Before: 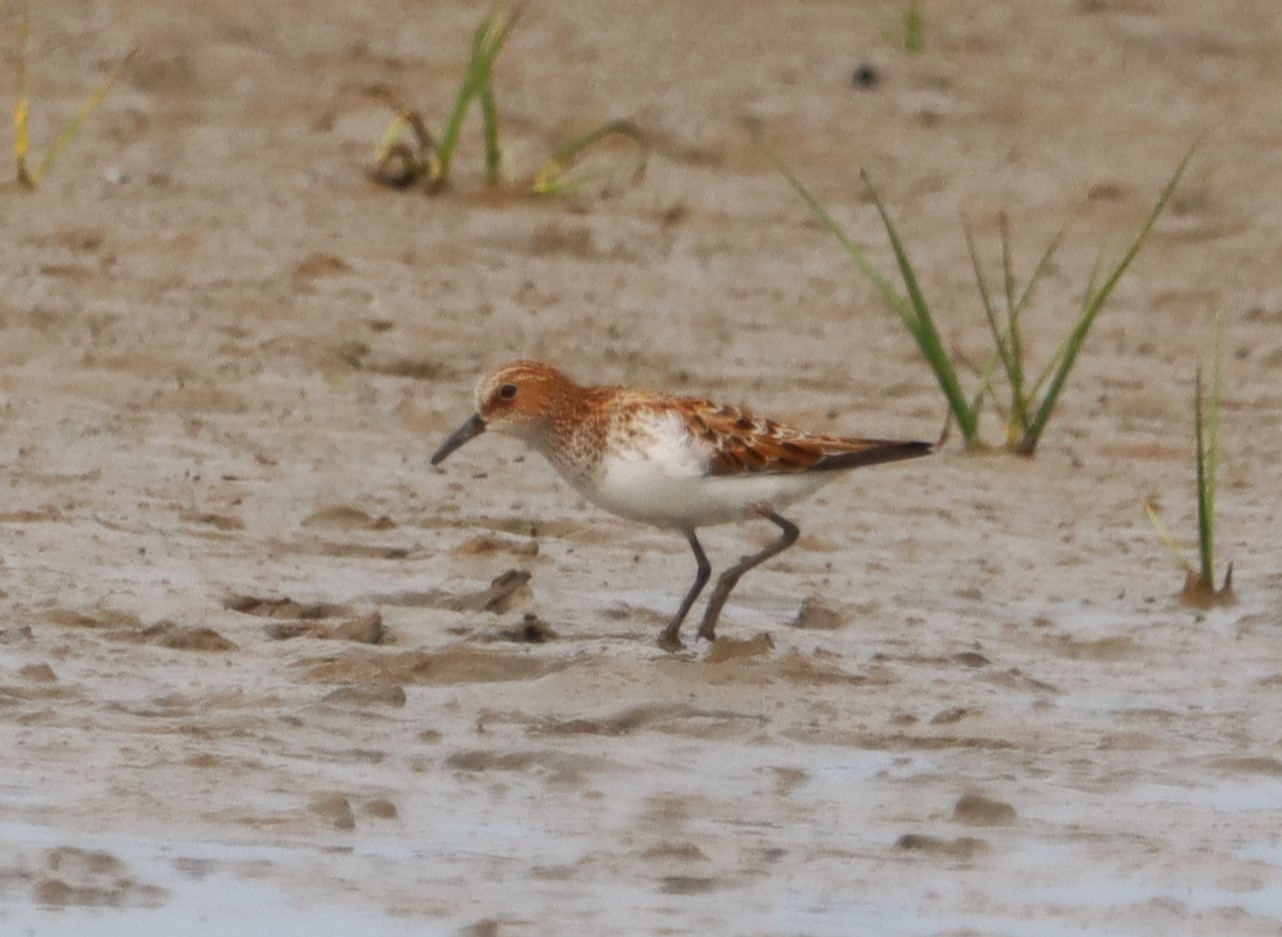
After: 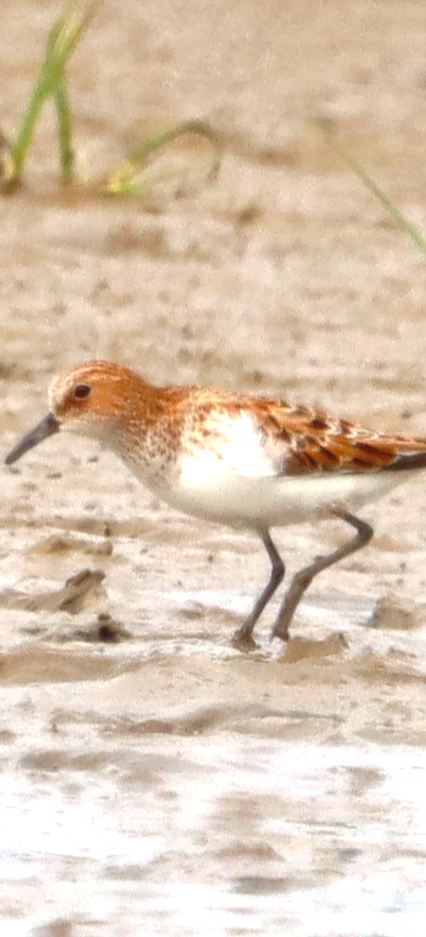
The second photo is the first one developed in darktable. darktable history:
exposure: black level correction 0, exposure 1.199 EV, compensate exposure bias true, compensate highlight preservation false
crop: left 33.255%, right 33.486%
tone curve: curves: ch0 [(0, 0) (0.003, 0.008) (0.011, 0.01) (0.025, 0.012) (0.044, 0.023) (0.069, 0.033) (0.1, 0.046) (0.136, 0.075) (0.177, 0.116) (0.224, 0.171) (0.277, 0.235) (0.335, 0.312) (0.399, 0.397) (0.468, 0.466) (0.543, 0.54) (0.623, 0.62) (0.709, 0.701) (0.801, 0.782) (0.898, 0.877) (1, 1)], preserve colors none
